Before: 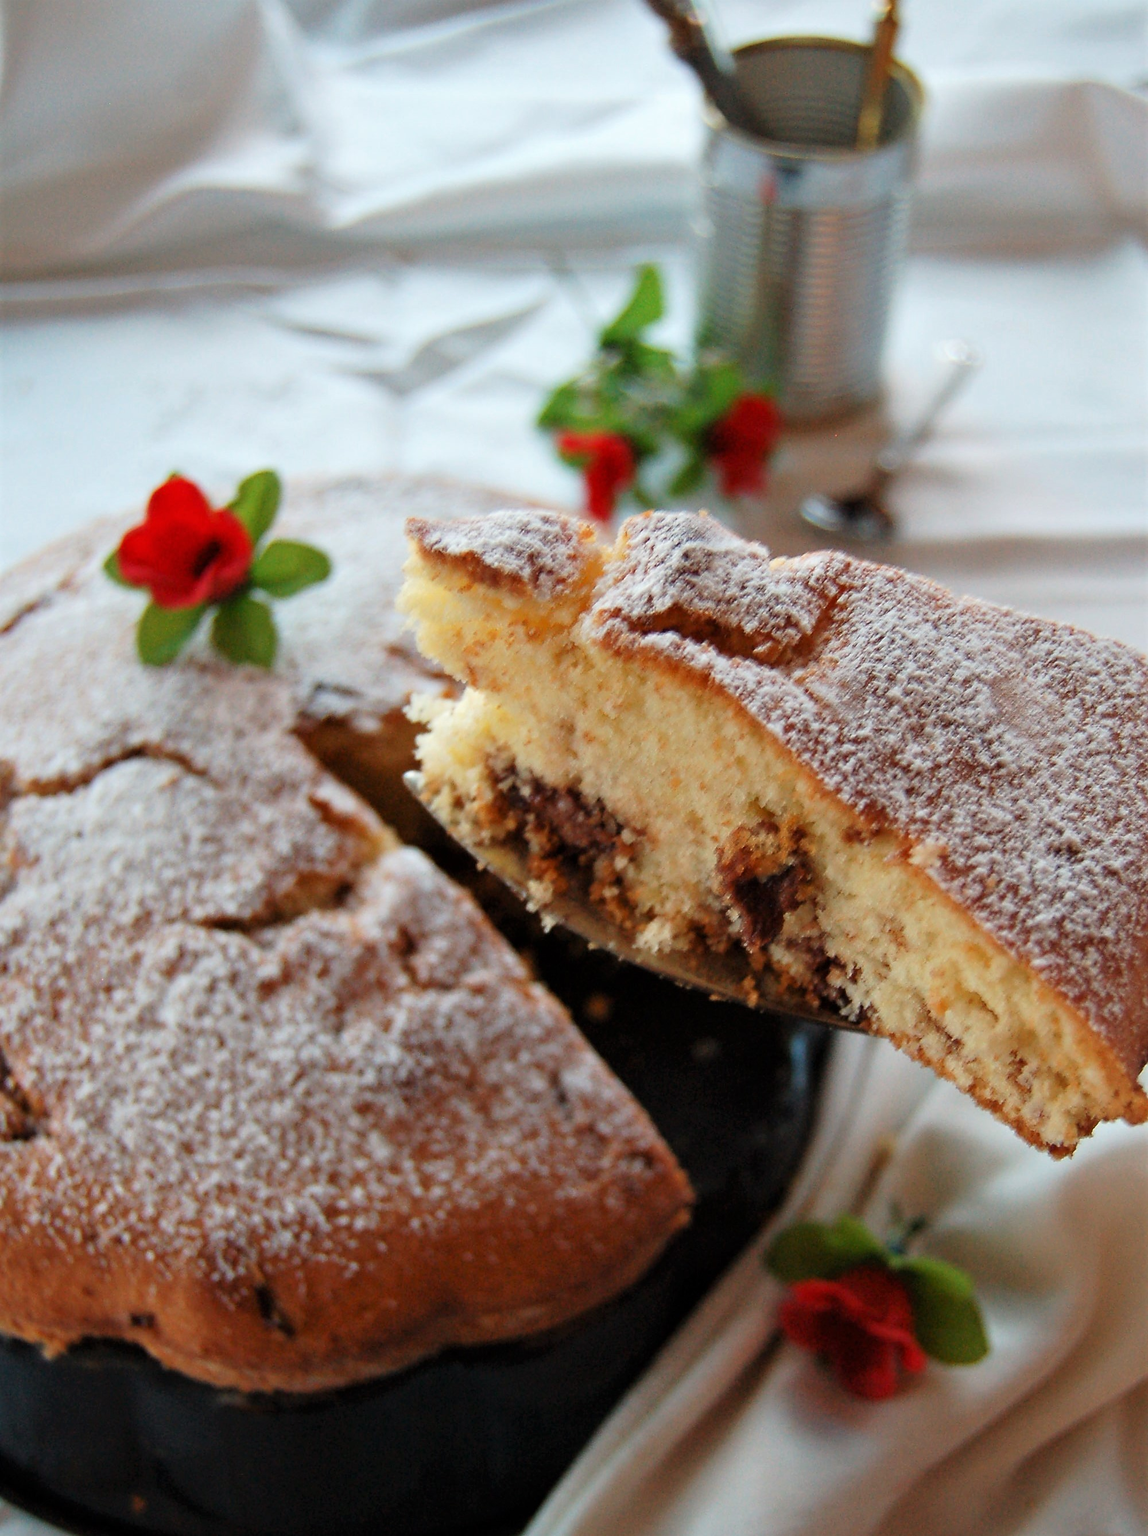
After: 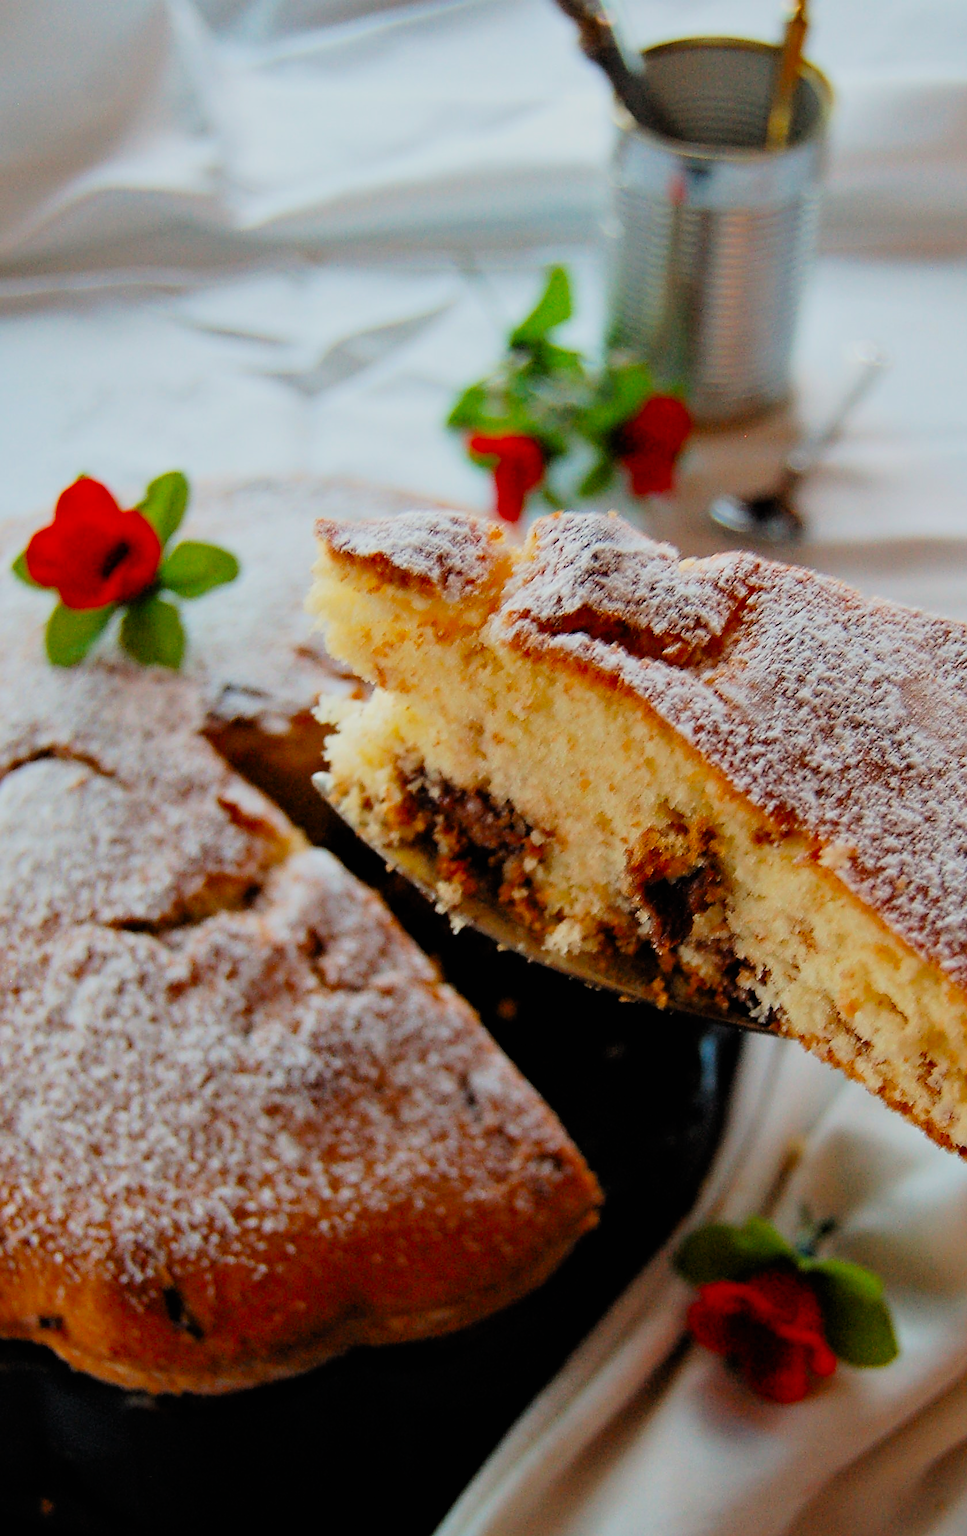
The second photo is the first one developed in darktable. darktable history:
contrast brightness saturation: contrast 0.1, brightness 0.02, saturation 0.02
crop: left 8.026%, right 7.374%
filmic rgb: black relative exposure -7.75 EV, white relative exposure 4.4 EV, threshold 3 EV, hardness 3.76, latitude 38.11%, contrast 0.966, highlights saturation mix 10%, shadows ↔ highlights balance 4.59%, color science v4 (2020), enable highlight reconstruction true
bloom: size 15%, threshold 97%, strength 7%
sharpen: on, module defaults
